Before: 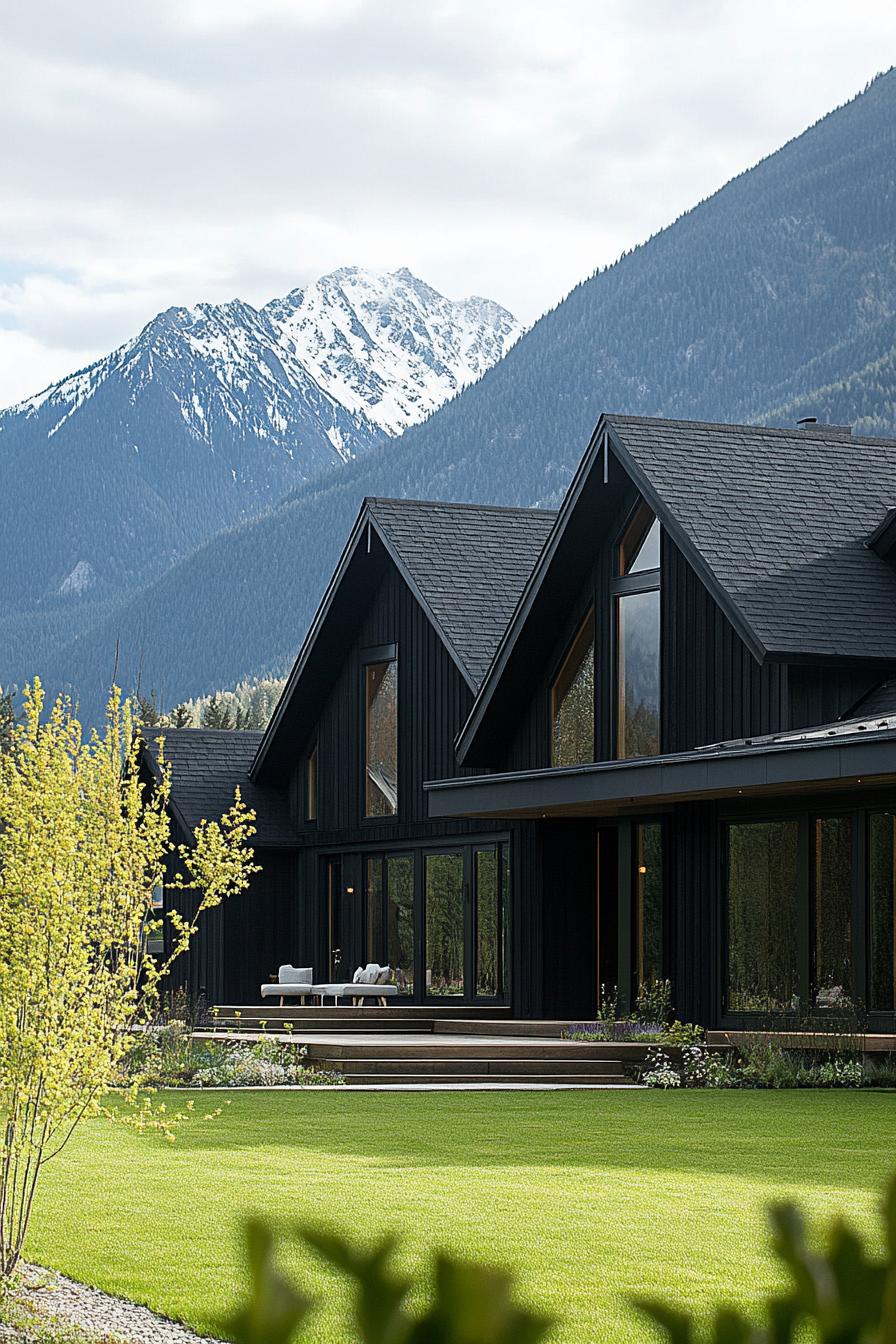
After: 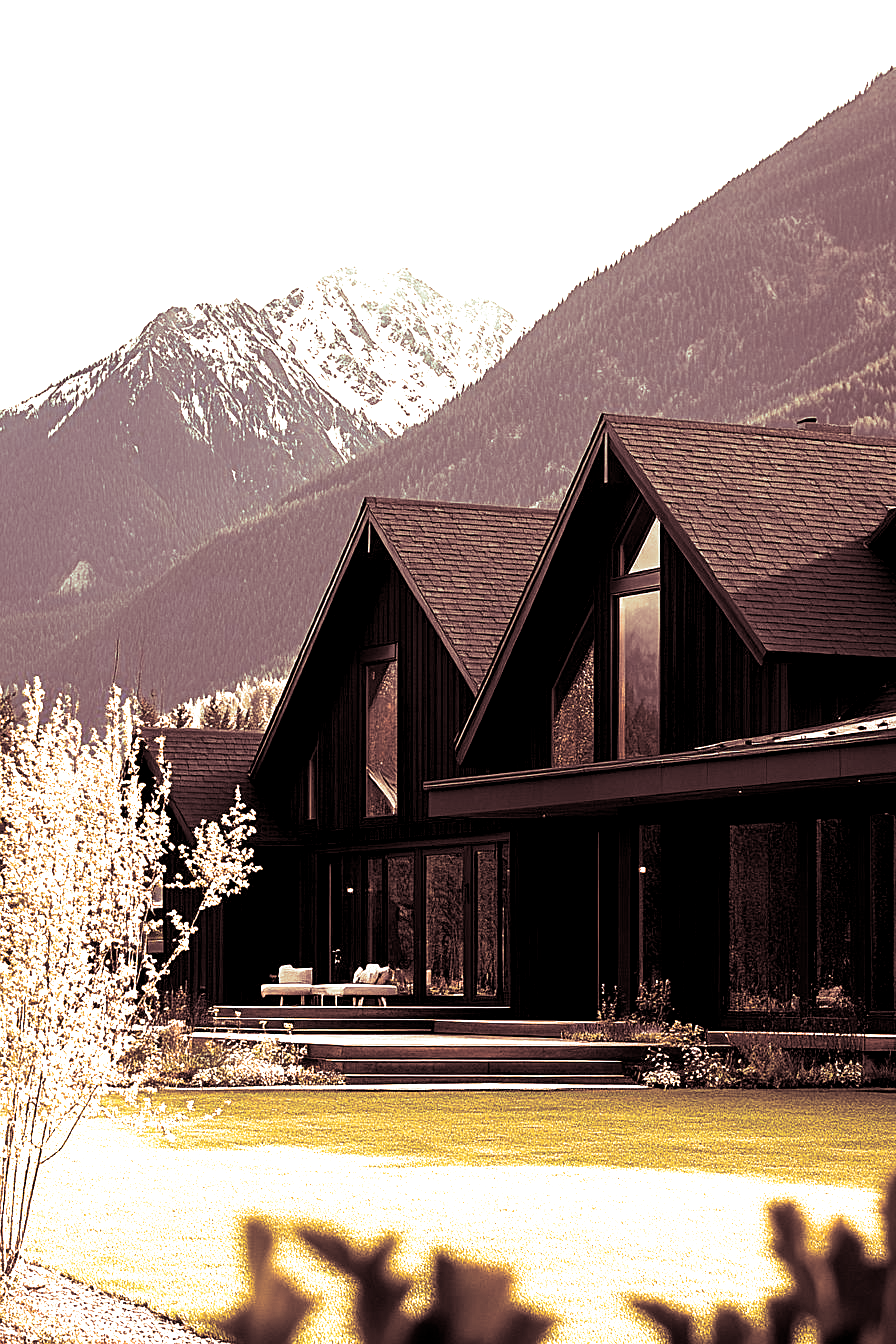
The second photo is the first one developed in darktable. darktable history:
split-toning: shadows › saturation 0.3, highlights › hue 180°, highlights › saturation 0.3, compress 0%
white balance: red 1.138, green 0.996, blue 0.812
color zones: curves: ch0 [(0.018, 0.548) (0.224, 0.64) (0.425, 0.447) (0.675, 0.575) (0.732, 0.579)]; ch1 [(0.066, 0.487) (0.25, 0.5) (0.404, 0.43) (0.75, 0.421) (0.956, 0.421)]; ch2 [(0.044, 0.561) (0.215, 0.465) (0.399, 0.544) (0.465, 0.548) (0.614, 0.447) (0.724, 0.43) (0.882, 0.623) (0.956, 0.632)]
color balance rgb: shadows lift › luminance -21.66%, shadows lift › chroma 8.98%, shadows lift › hue 283.37°, power › chroma 1.55%, power › hue 25.59°, highlights gain › luminance 6.08%, highlights gain › chroma 2.55%, highlights gain › hue 90°, global offset › luminance -0.87%, perceptual saturation grading › global saturation 27.49%, perceptual saturation grading › highlights -28.39%, perceptual saturation grading › mid-tones 15.22%, perceptual saturation grading › shadows 33.98%, perceptual brilliance grading › highlights 10%, perceptual brilliance grading › mid-tones 5%
